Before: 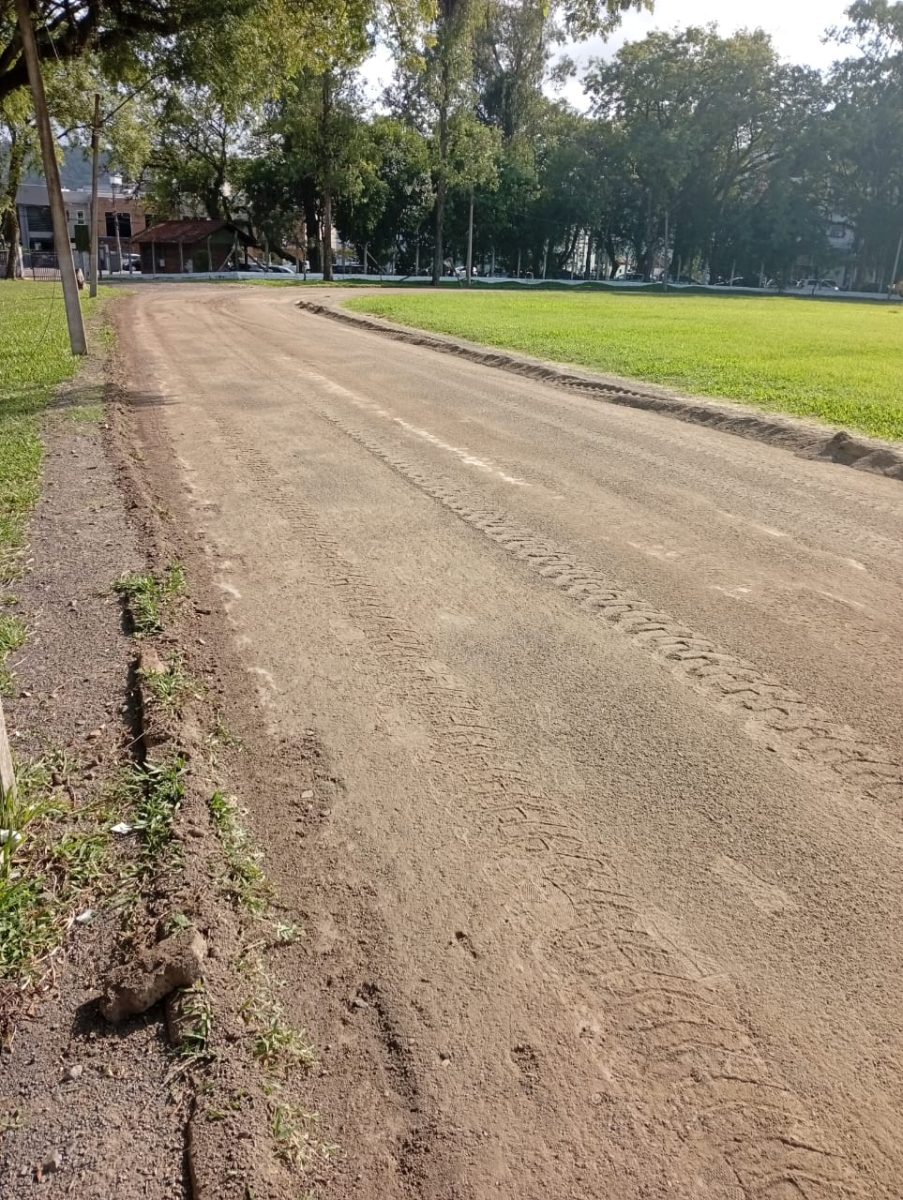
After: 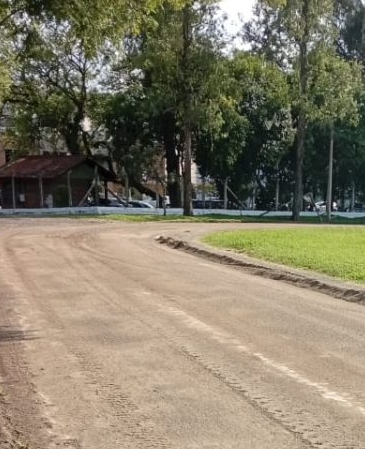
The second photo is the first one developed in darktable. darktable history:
crop: left 15.533%, top 5.424%, right 43.973%, bottom 57.086%
